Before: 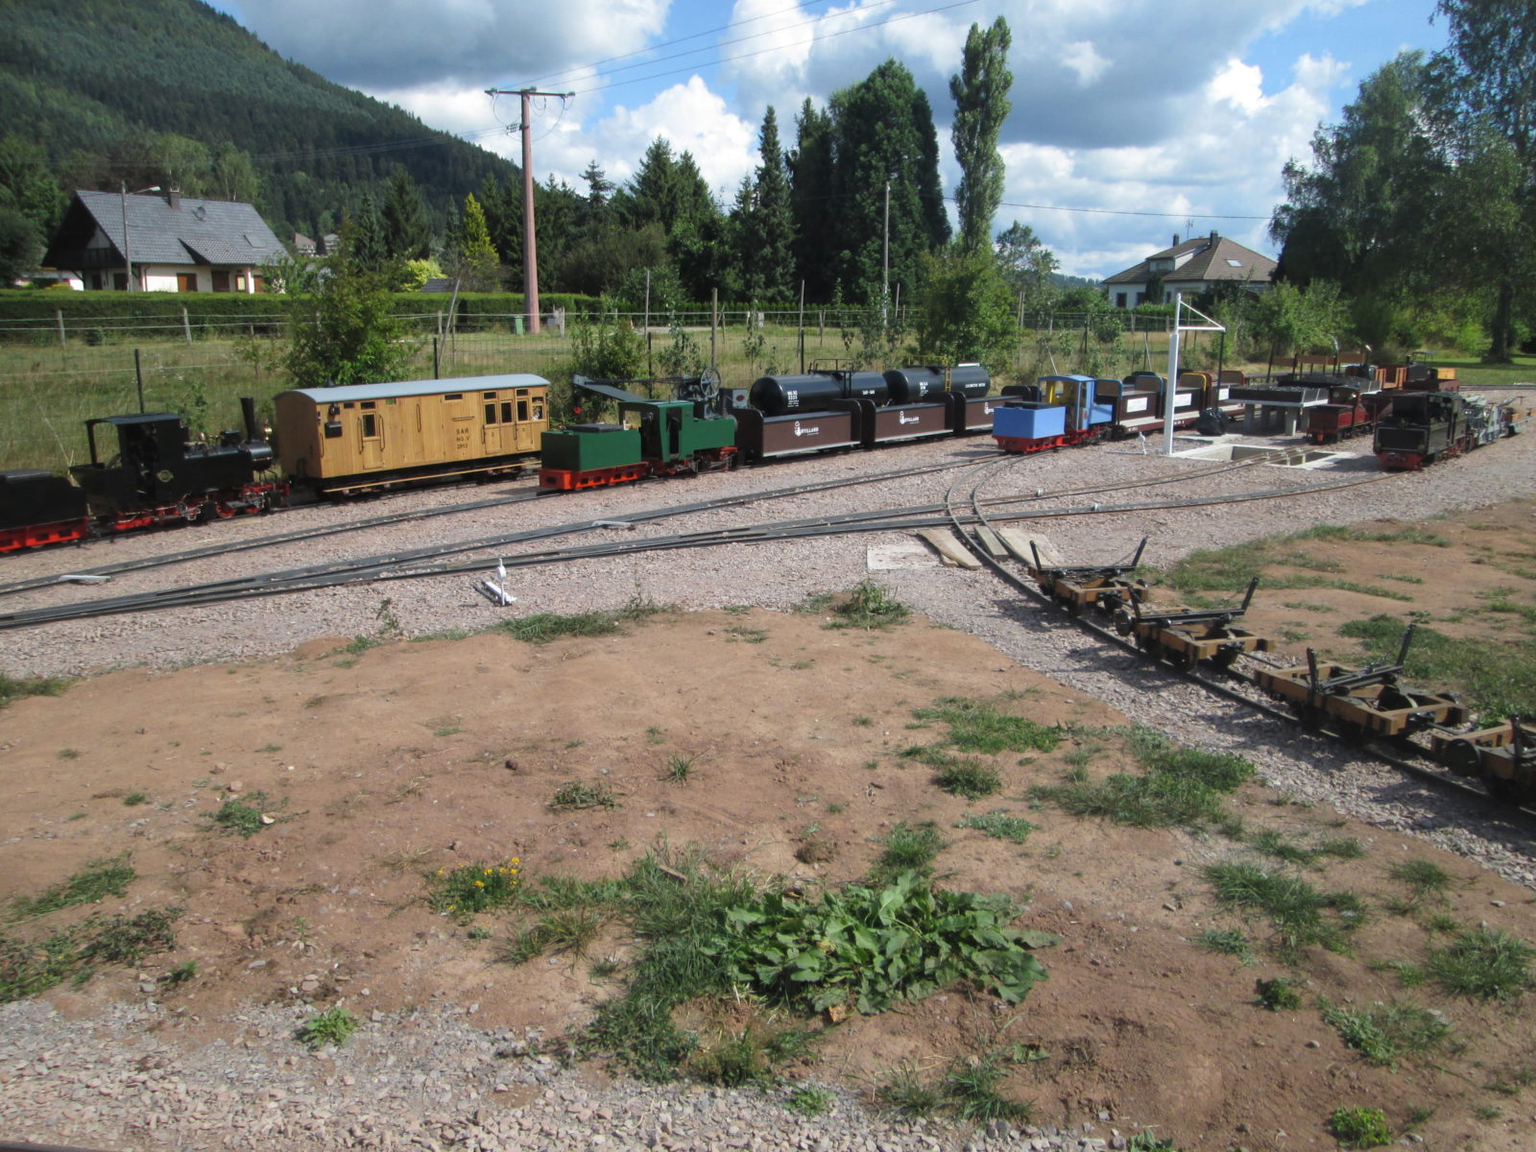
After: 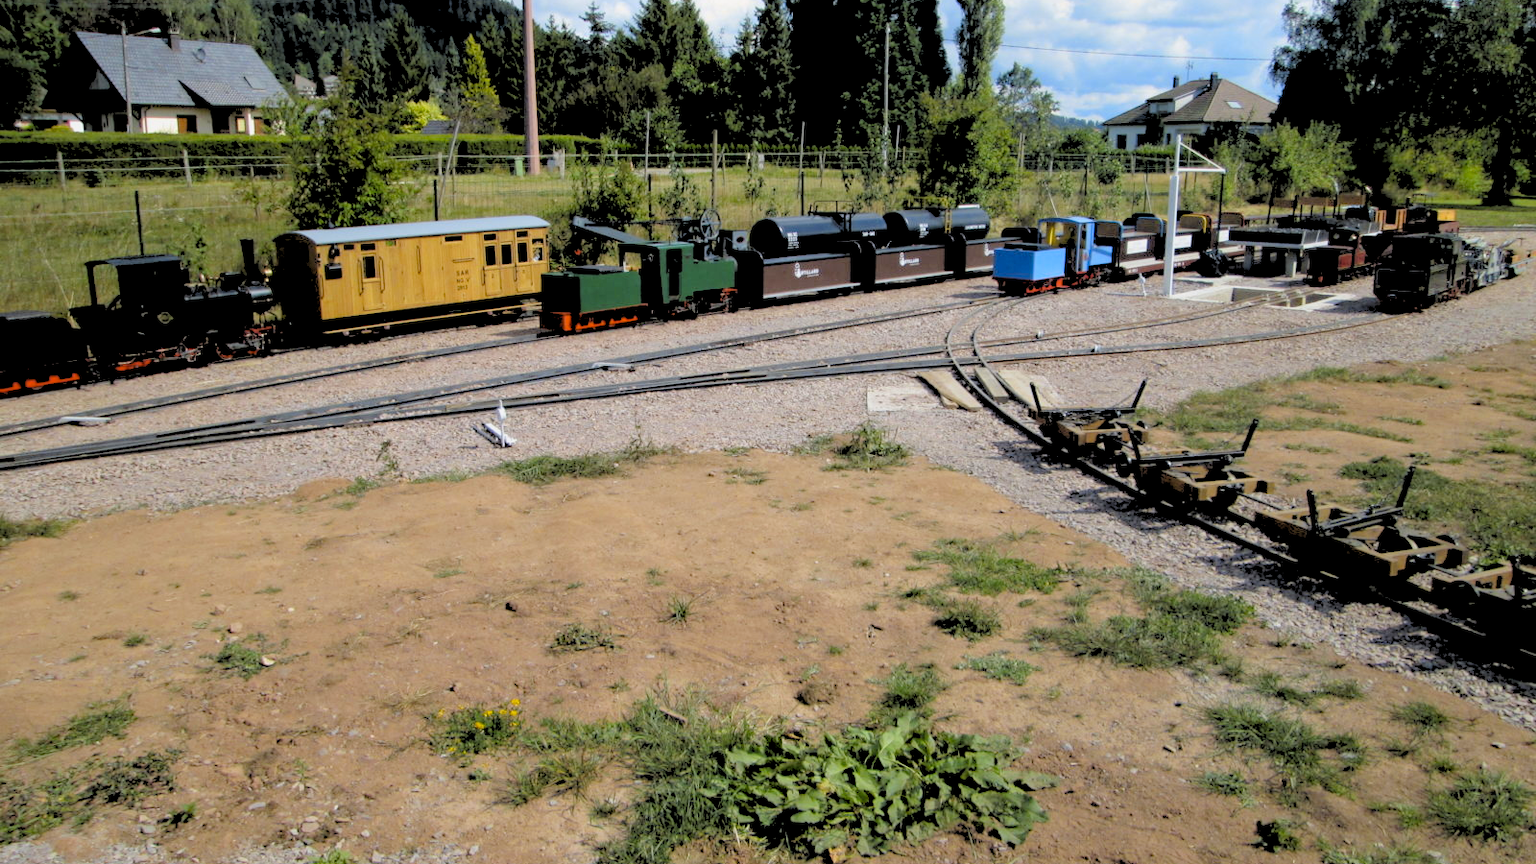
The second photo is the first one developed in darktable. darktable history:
color contrast: green-magenta contrast 0.85, blue-yellow contrast 1.25, unbound 0
exposure: exposure -0.242 EV, compensate highlight preservation false
haze removal: compatibility mode true, adaptive false
rgb levels: levels [[0.027, 0.429, 0.996], [0, 0.5, 1], [0, 0.5, 1]]
crop: top 13.819%, bottom 11.169%
